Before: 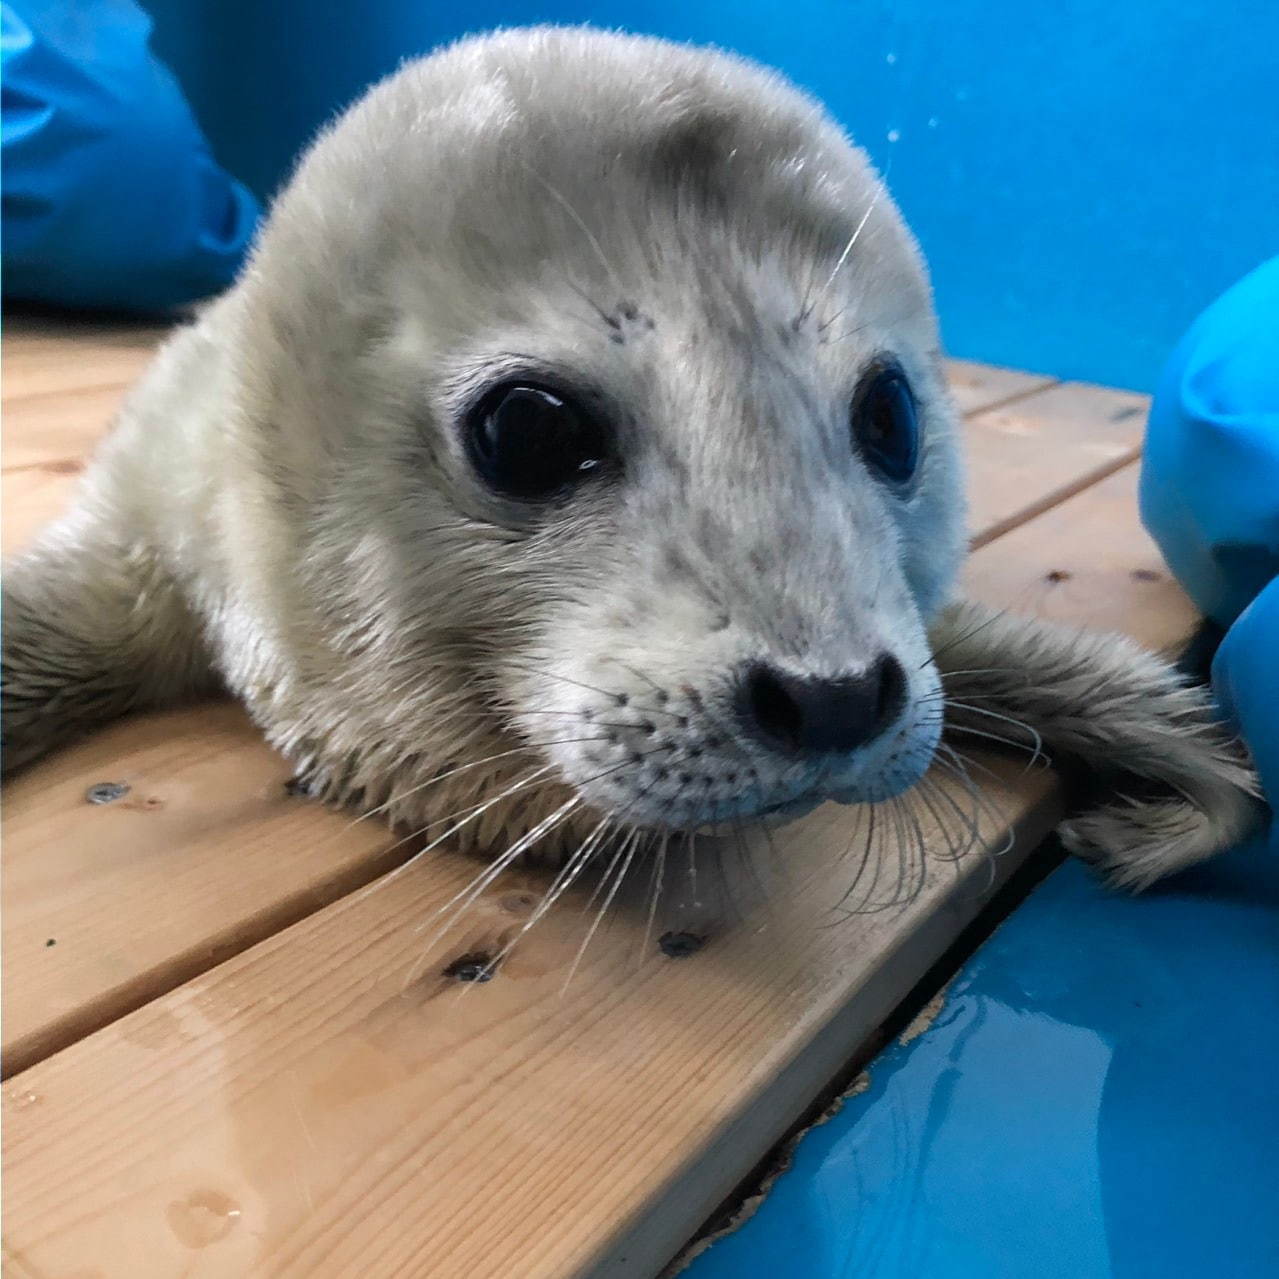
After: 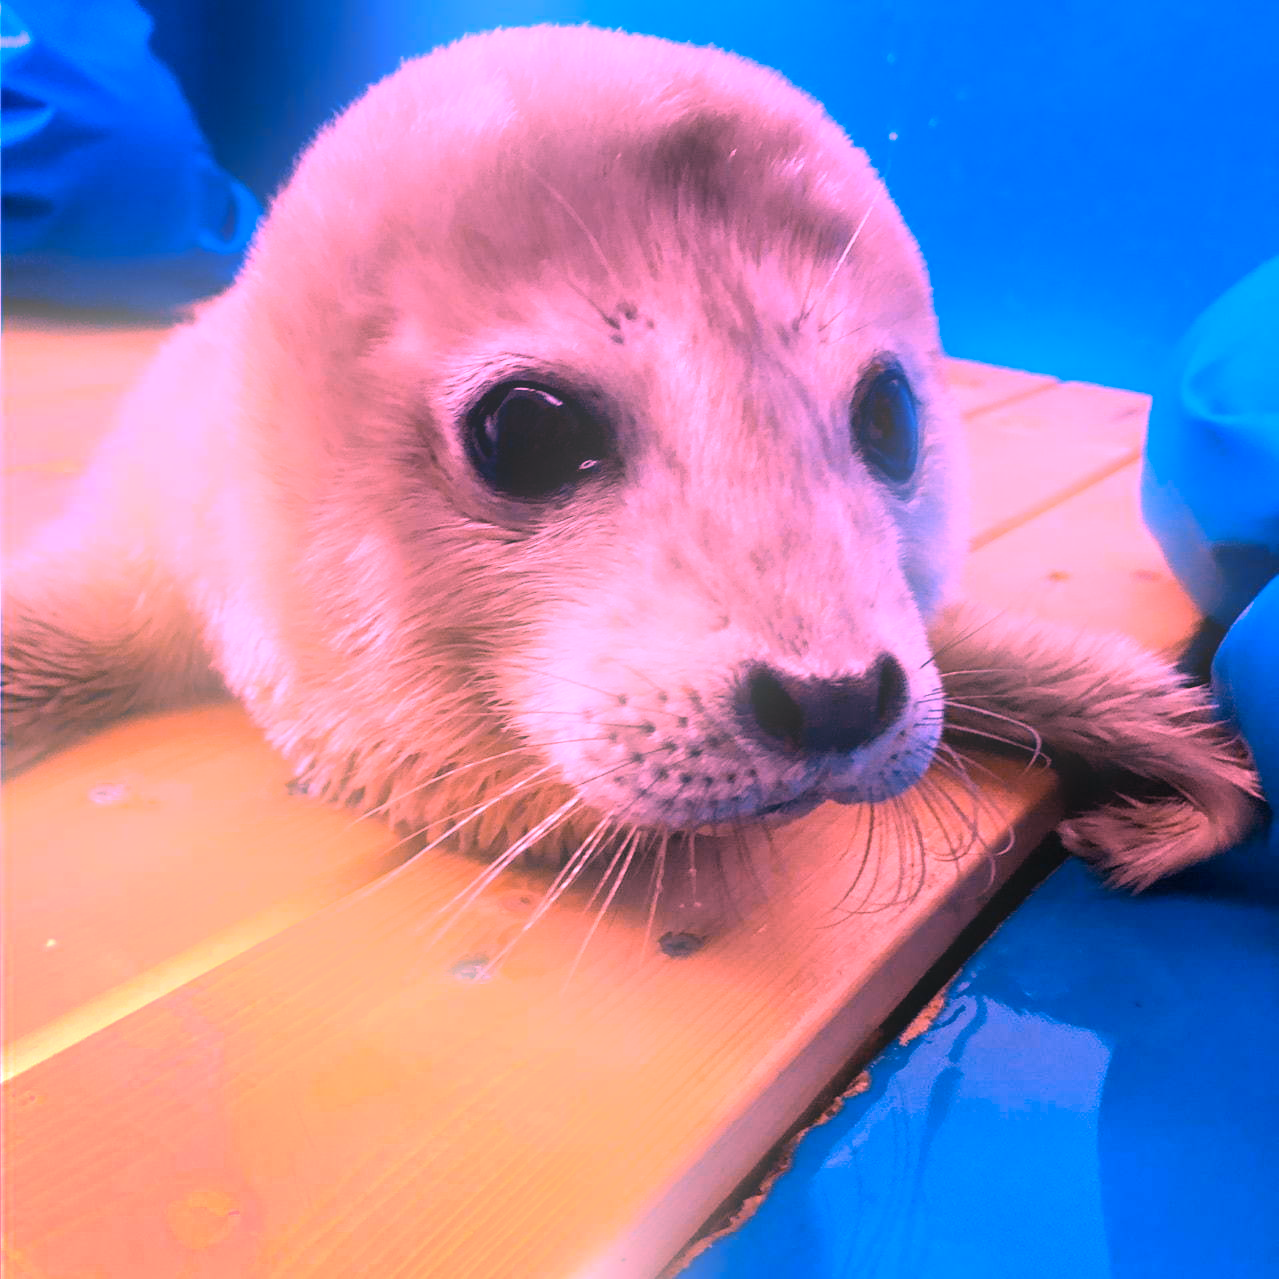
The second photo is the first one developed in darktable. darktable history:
white balance: red 2.207, blue 1.293
color contrast: green-magenta contrast 0.85, blue-yellow contrast 1.25, unbound 0
graduated density: hue 238.83°, saturation 50%
bloom: on, module defaults
